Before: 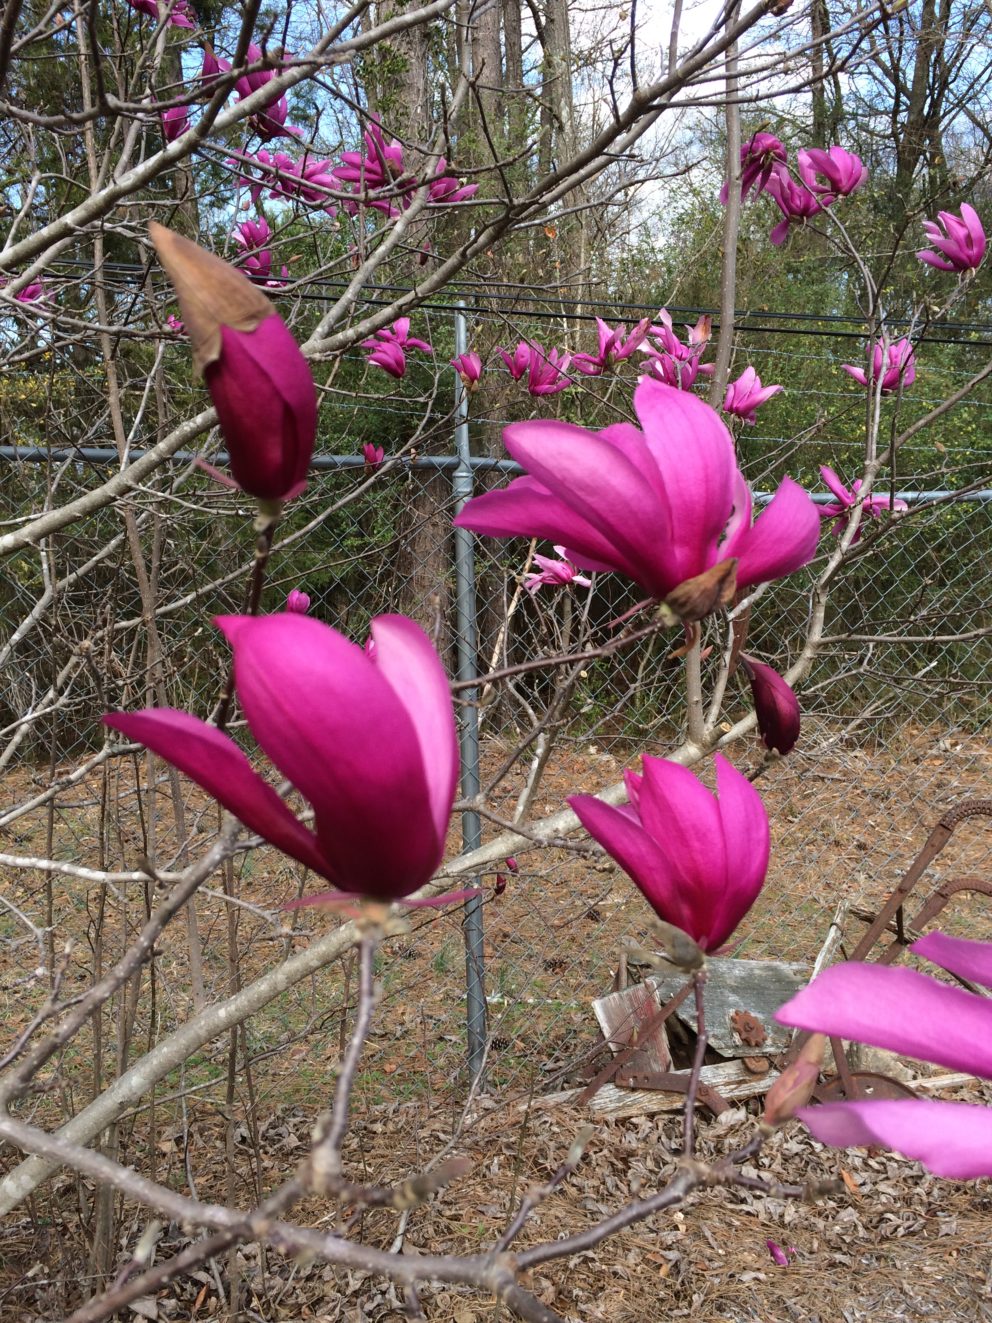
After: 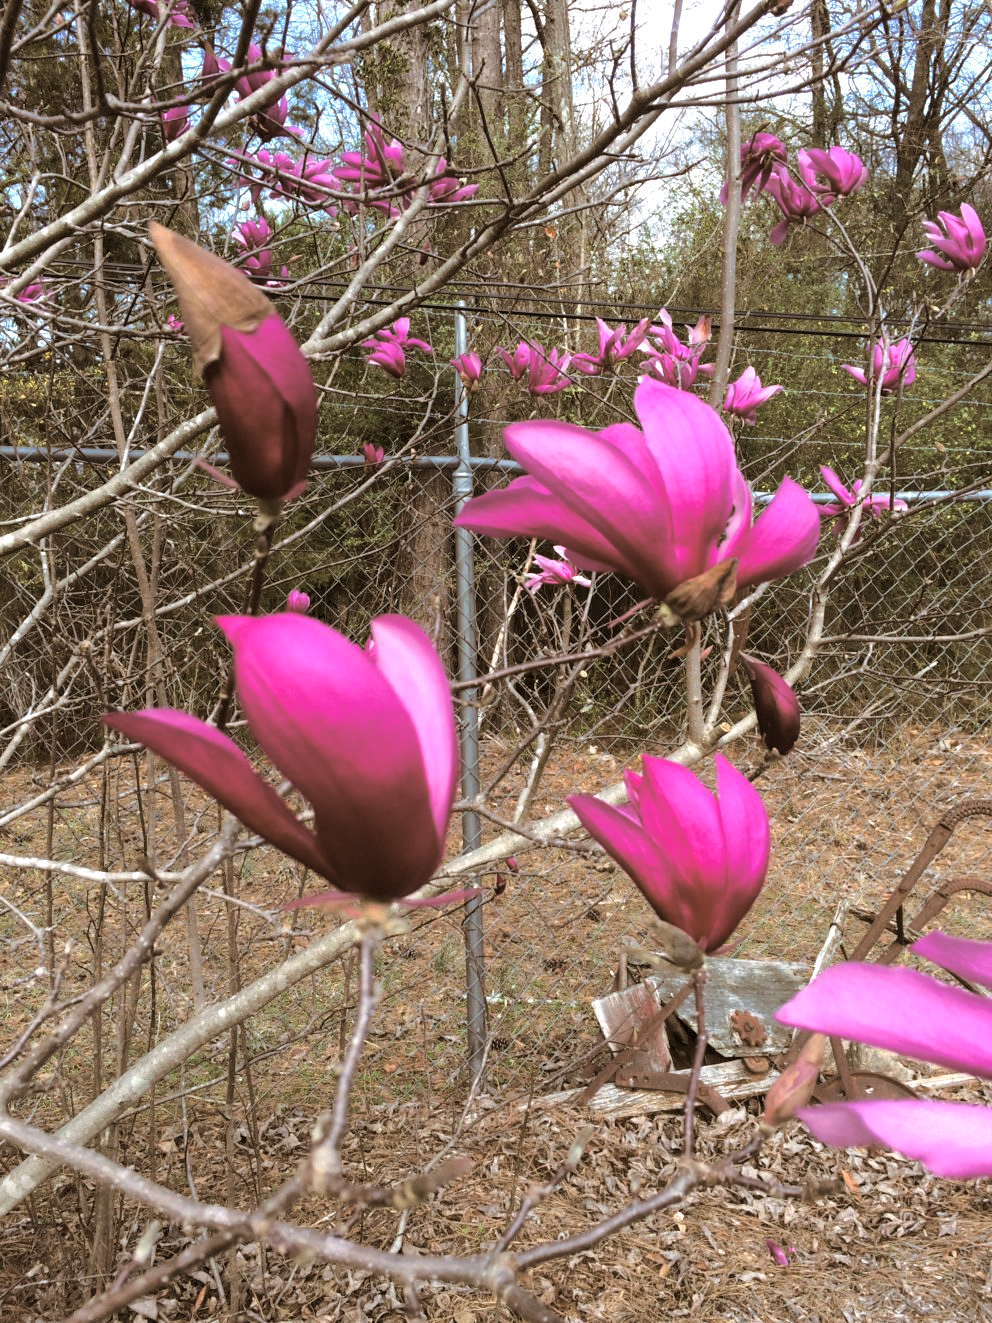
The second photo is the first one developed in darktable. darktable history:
exposure: exposure 0.376 EV, compensate highlight preservation false
split-toning: shadows › hue 32.4°, shadows › saturation 0.51, highlights › hue 180°, highlights › saturation 0, balance -60.17, compress 55.19%
